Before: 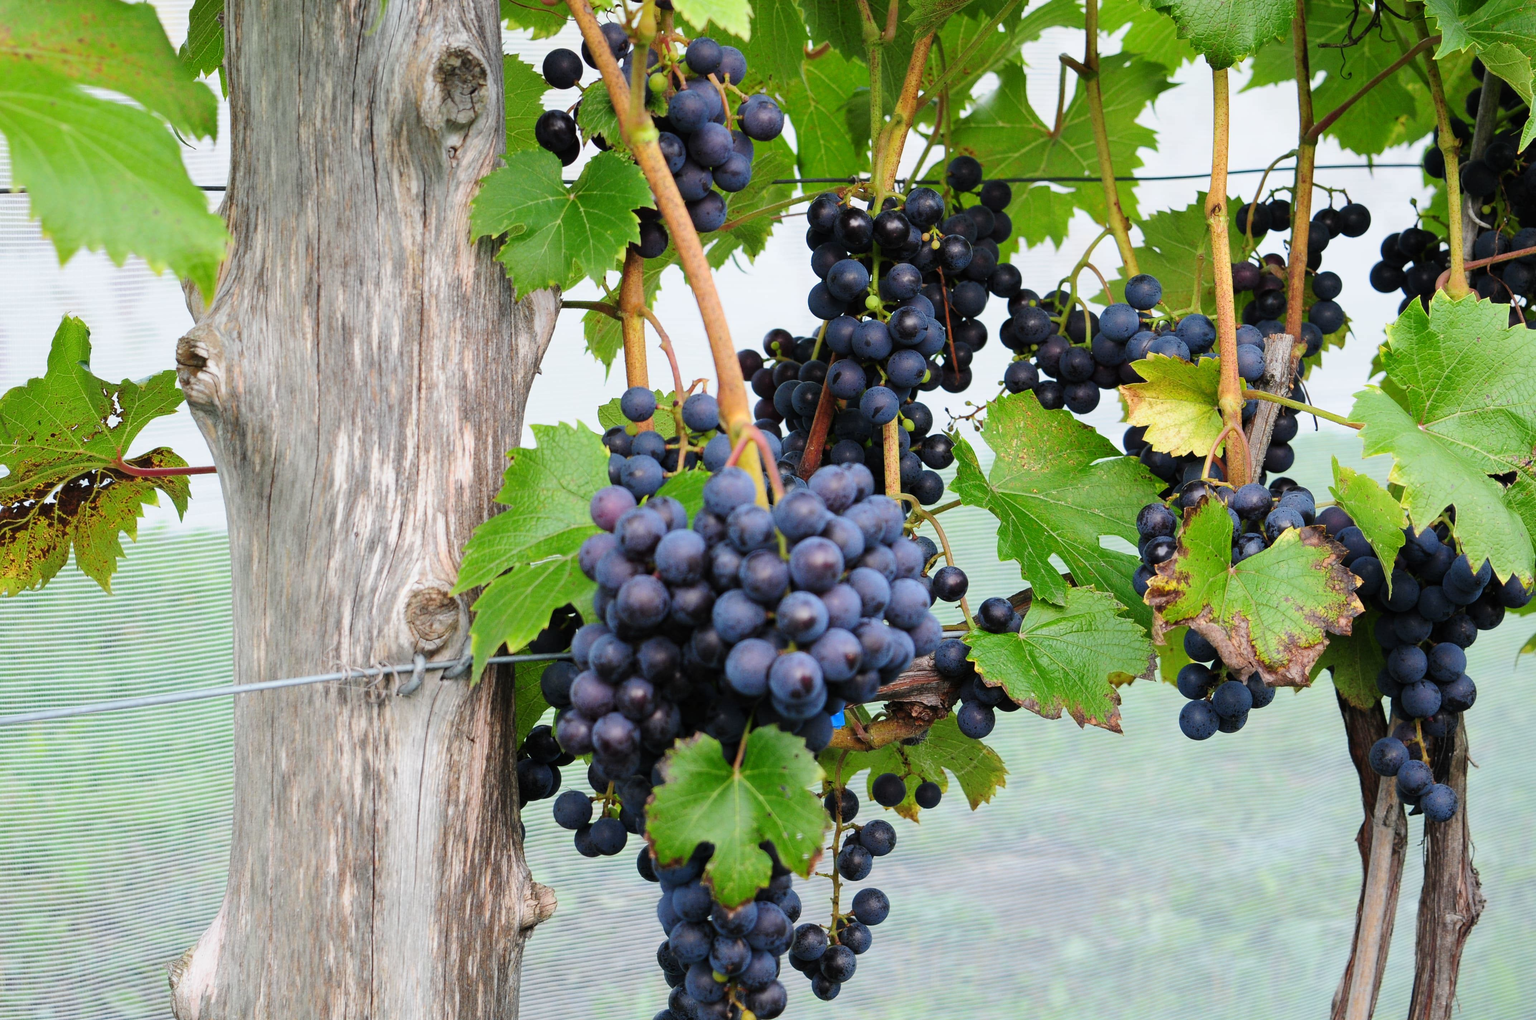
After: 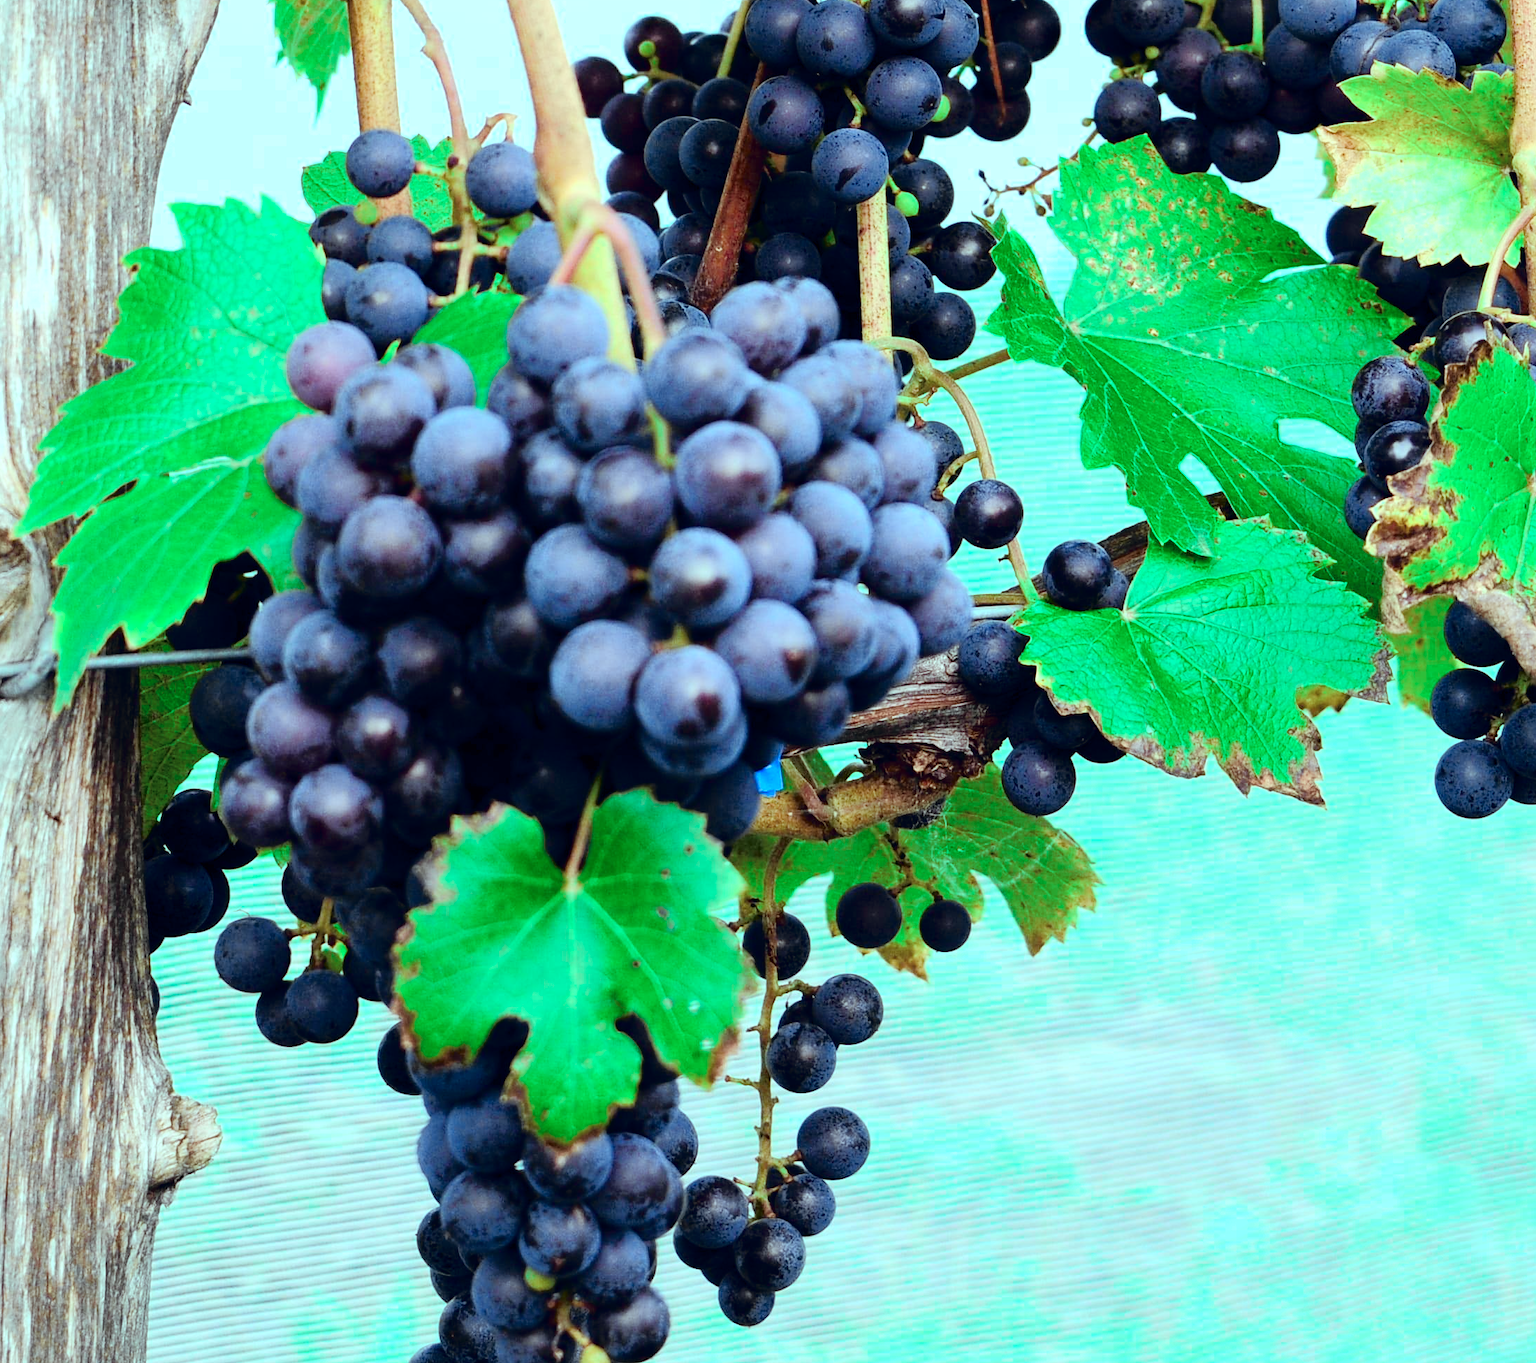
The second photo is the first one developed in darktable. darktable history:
crop and rotate: left 28.878%, top 31.453%, right 19.818%
tone curve: curves: ch0 [(0, 0) (0.105, 0.044) (0.195, 0.128) (0.283, 0.283) (0.384, 0.404) (0.485, 0.531) (0.635, 0.7) (0.832, 0.858) (1, 0.977)]; ch1 [(0, 0) (0.161, 0.092) (0.35, 0.33) (0.379, 0.401) (0.448, 0.478) (0.498, 0.503) (0.531, 0.537) (0.586, 0.563) (0.687, 0.648) (1, 1)]; ch2 [(0, 0) (0.359, 0.372) (0.437, 0.437) (0.483, 0.484) (0.53, 0.515) (0.556, 0.553) (0.635, 0.589) (1, 1)], color space Lab, independent channels, preserve colors none
color balance rgb: highlights gain › chroma 7.424%, highlights gain › hue 182.06°, global offset › chroma 0.066%, global offset › hue 253.41°, perceptual saturation grading › global saturation 20%, perceptual saturation grading › highlights -50.482%, perceptual saturation grading › shadows 30.27%, perceptual brilliance grading › global brilliance 12.048%, global vibrance 20%
